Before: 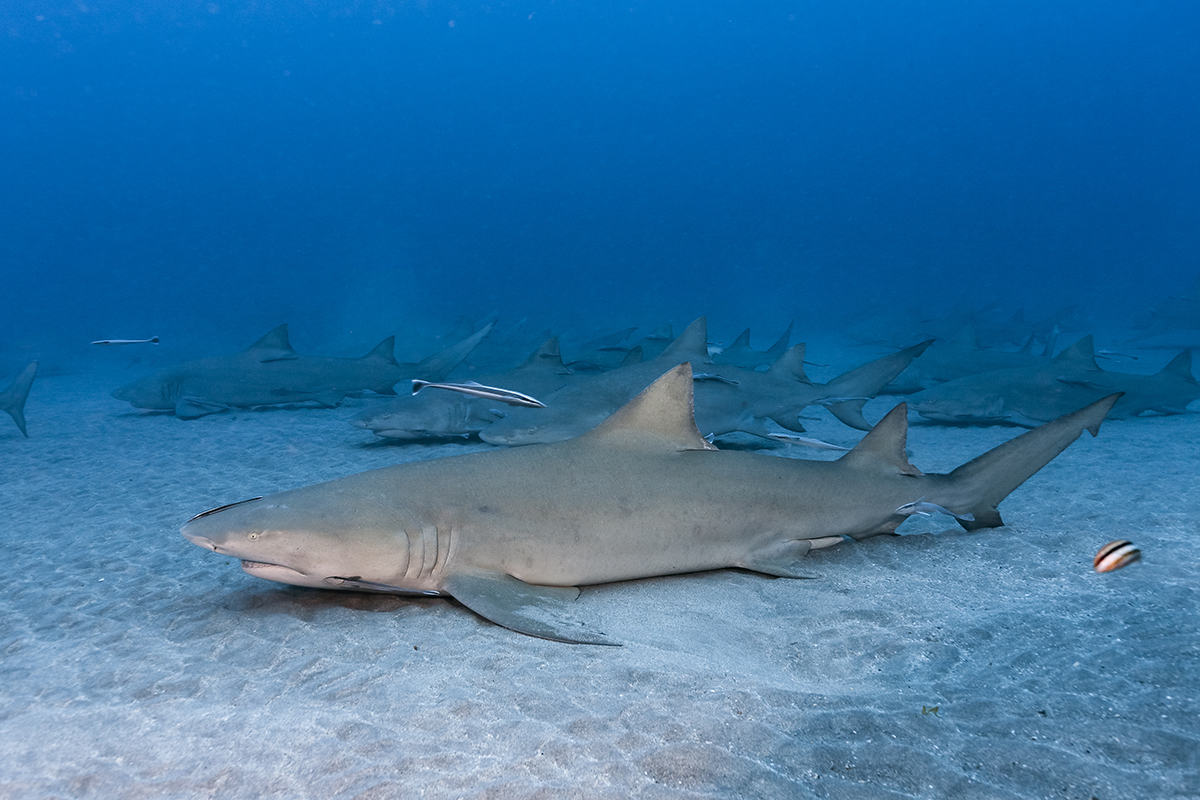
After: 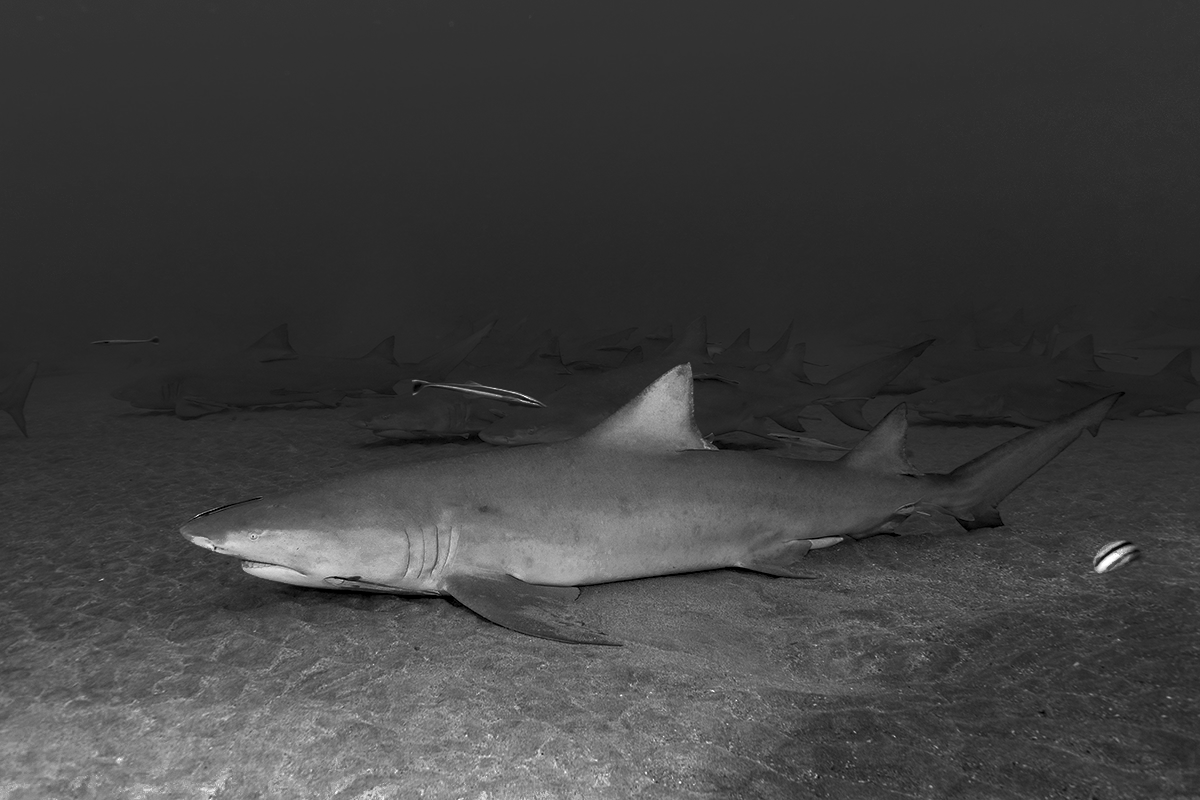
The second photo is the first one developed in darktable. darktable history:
local contrast: detail 130%
color balance rgb: linear chroma grading › global chroma 15%, perceptual saturation grading › global saturation 30%
color zones: curves: ch0 [(0.002, 0.589) (0.107, 0.484) (0.146, 0.249) (0.217, 0.352) (0.309, 0.525) (0.39, 0.404) (0.455, 0.169) (0.597, 0.055) (0.724, 0.212) (0.775, 0.691) (0.869, 0.571) (1, 0.587)]; ch1 [(0, 0) (0.143, 0) (0.286, 0) (0.429, 0) (0.571, 0) (0.714, 0) (0.857, 0)]
